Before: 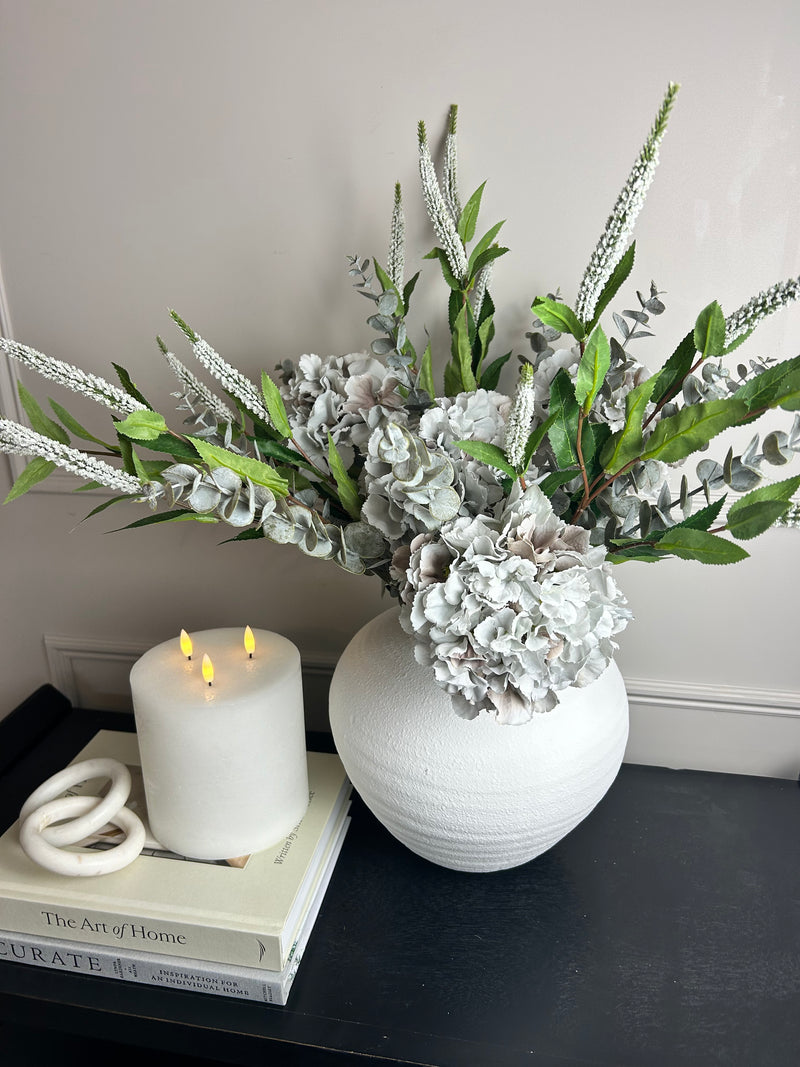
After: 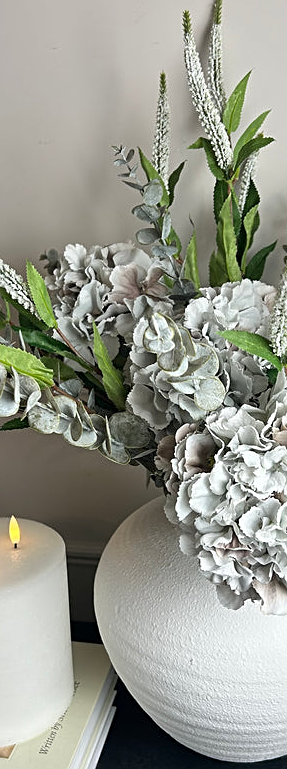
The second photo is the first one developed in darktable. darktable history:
sharpen: radius 2.195, amount 0.384, threshold 0.123
crop and rotate: left 29.517%, top 10.328%, right 34.552%, bottom 17.562%
